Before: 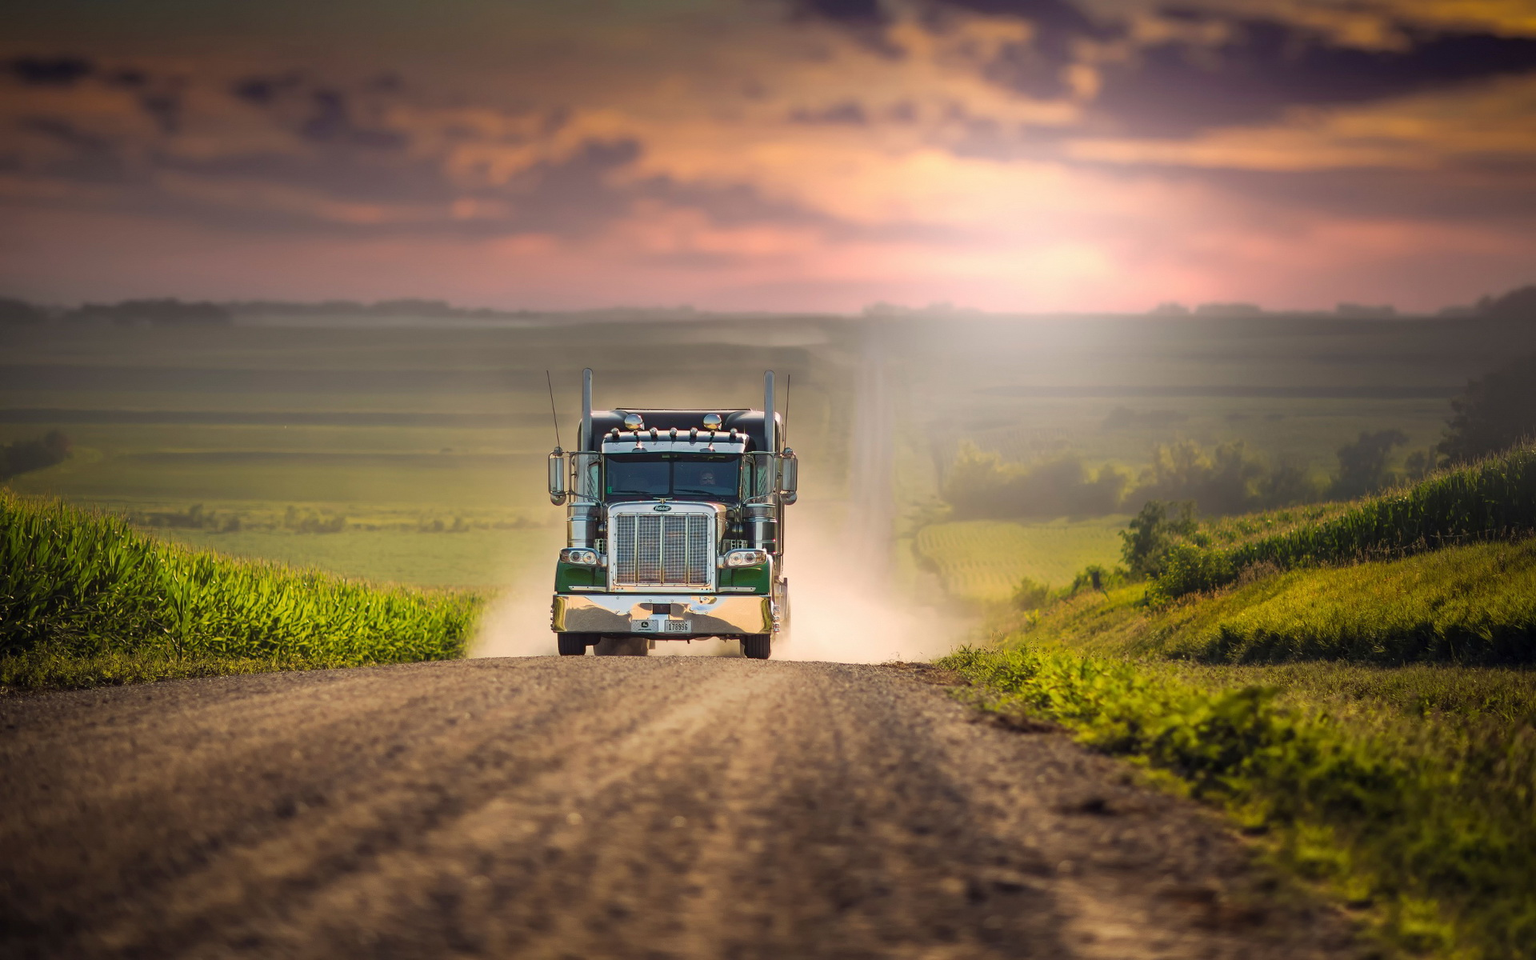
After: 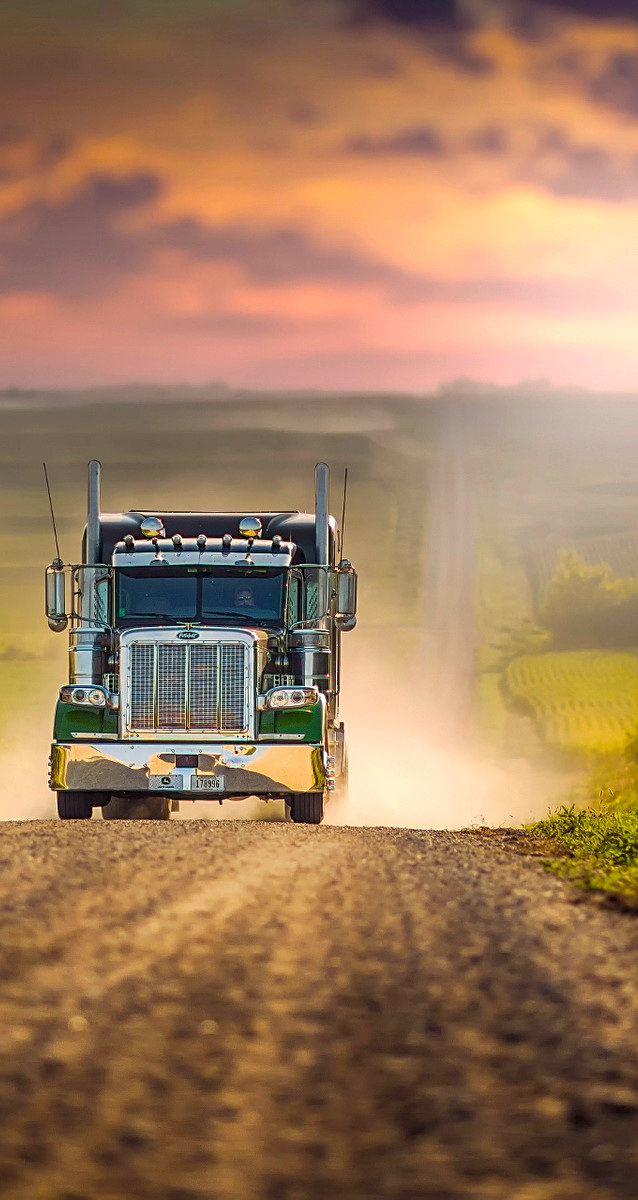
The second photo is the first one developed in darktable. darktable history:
crop: left 33.36%, right 33.36%
sharpen: on, module defaults
local contrast: detail 130%
color balance rgb: perceptual saturation grading › global saturation 25%, global vibrance 20%
